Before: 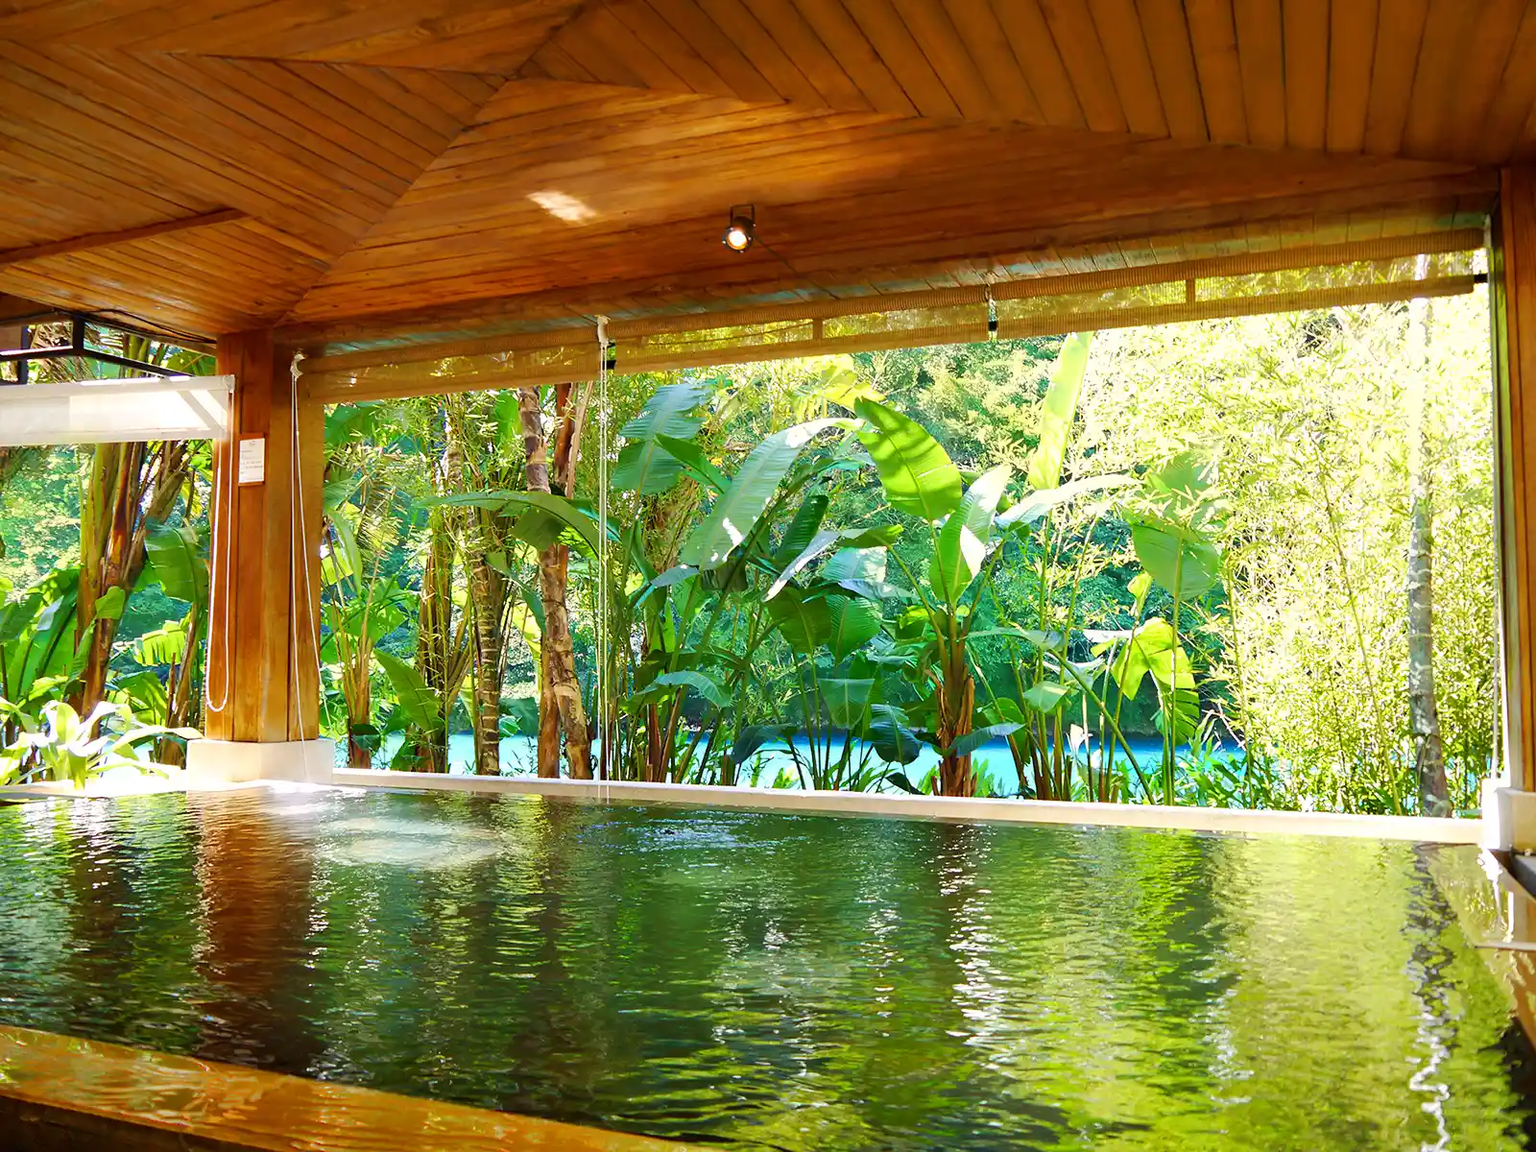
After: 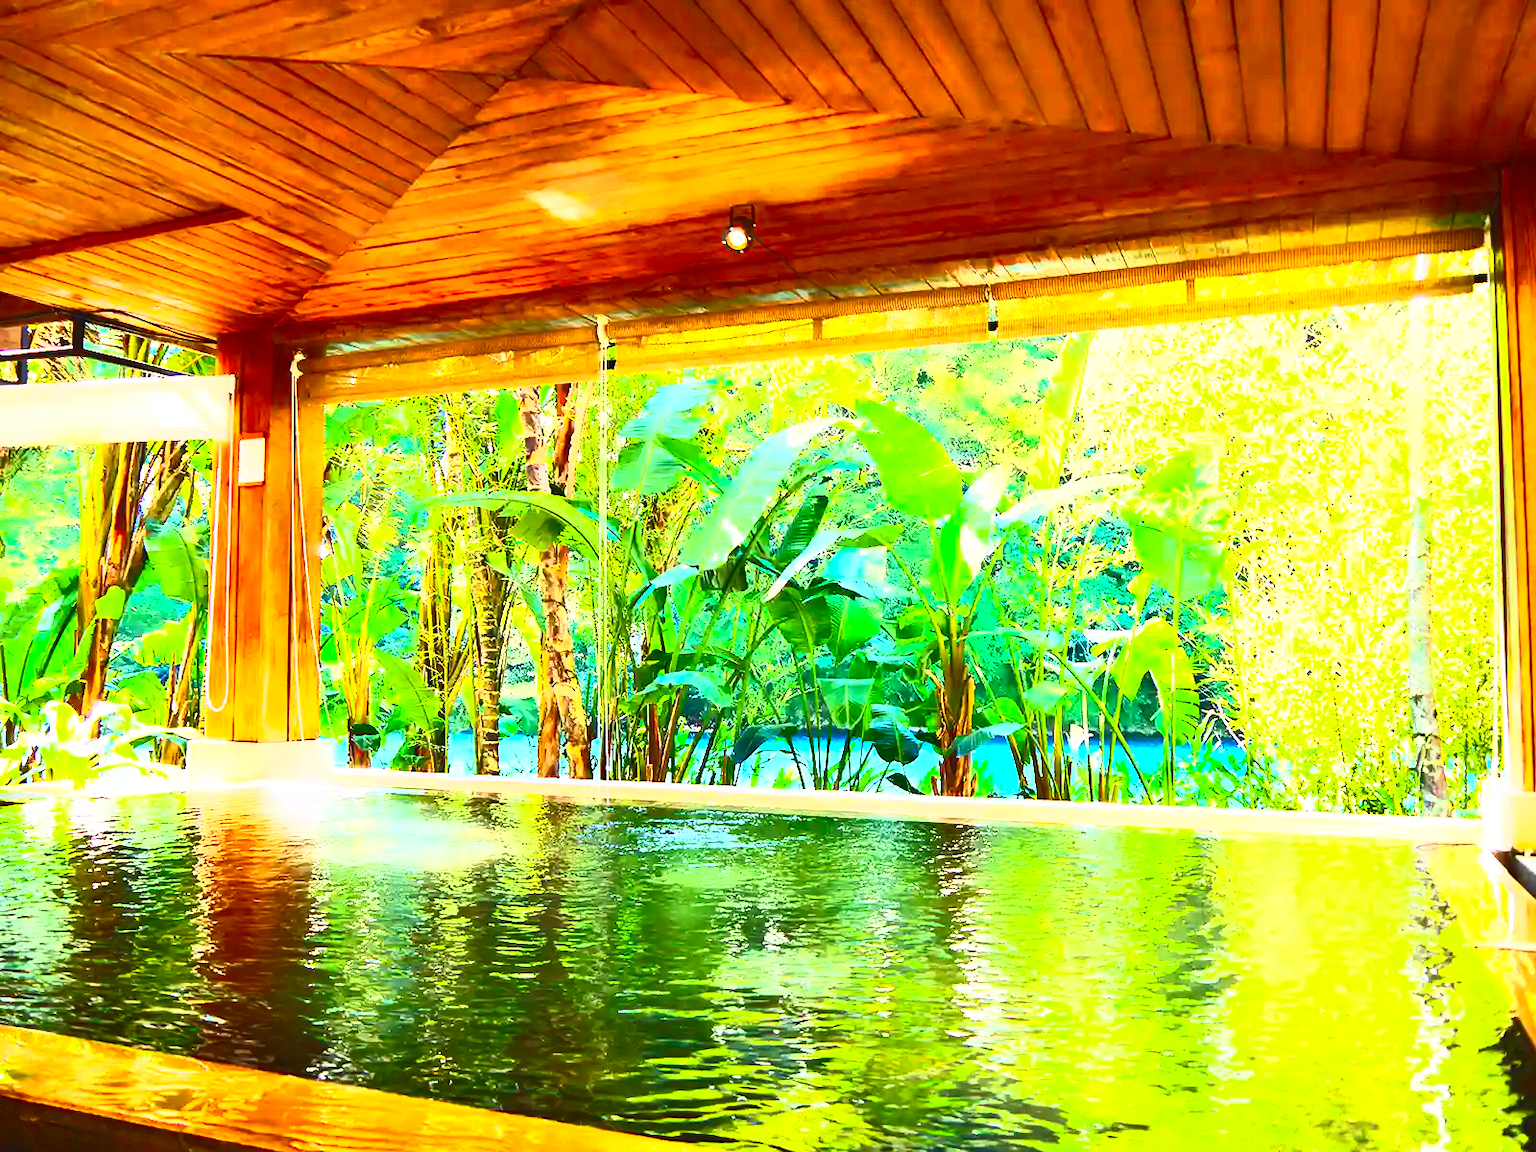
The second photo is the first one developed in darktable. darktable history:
exposure: black level correction -0.002, exposure 0.536 EV, compensate highlight preservation false
contrast brightness saturation: contrast 0.837, brightness 0.588, saturation 0.6
